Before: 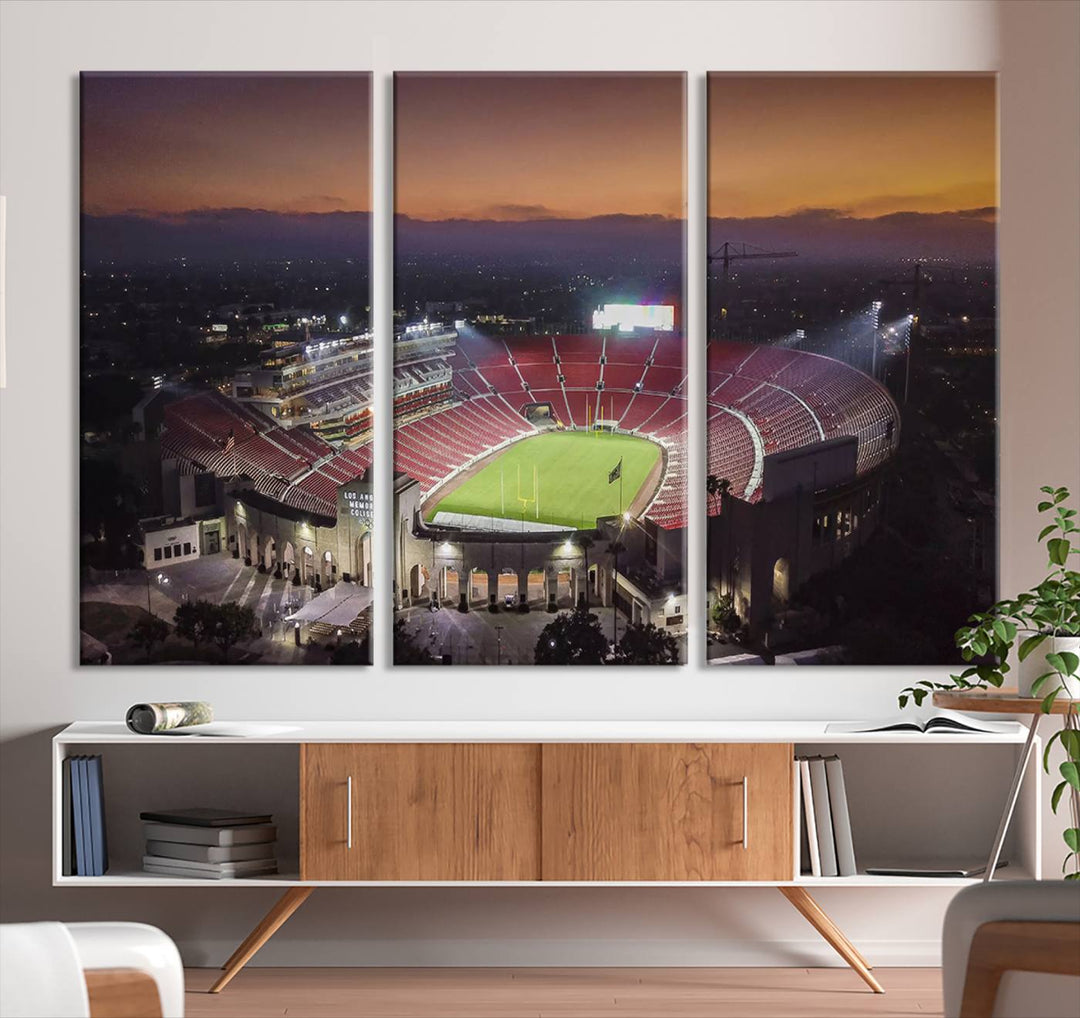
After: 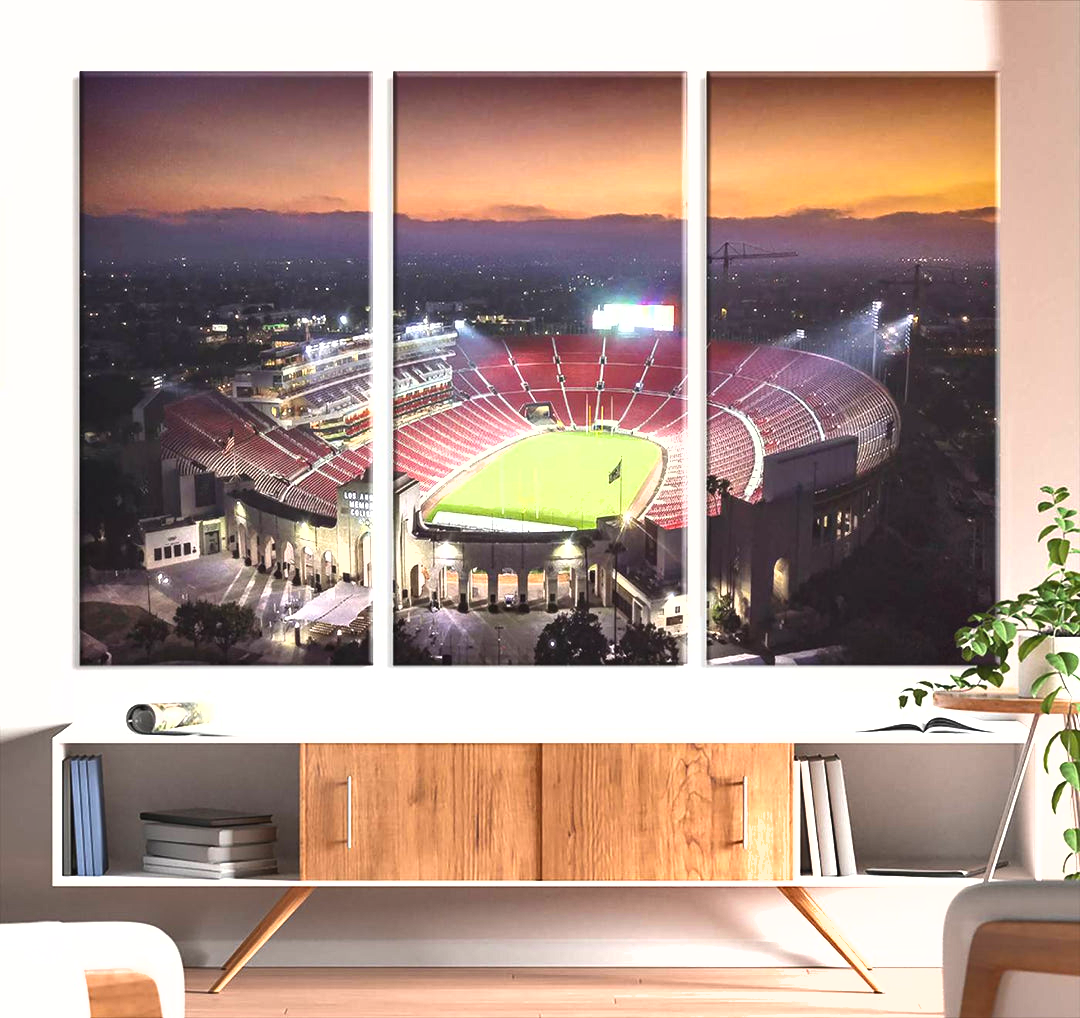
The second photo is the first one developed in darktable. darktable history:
shadows and highlights: low approximation 0.01, soften with gaussian
exposure: black level correction -0.002, exposure 1.35 EV, compensate highlight preservation false
